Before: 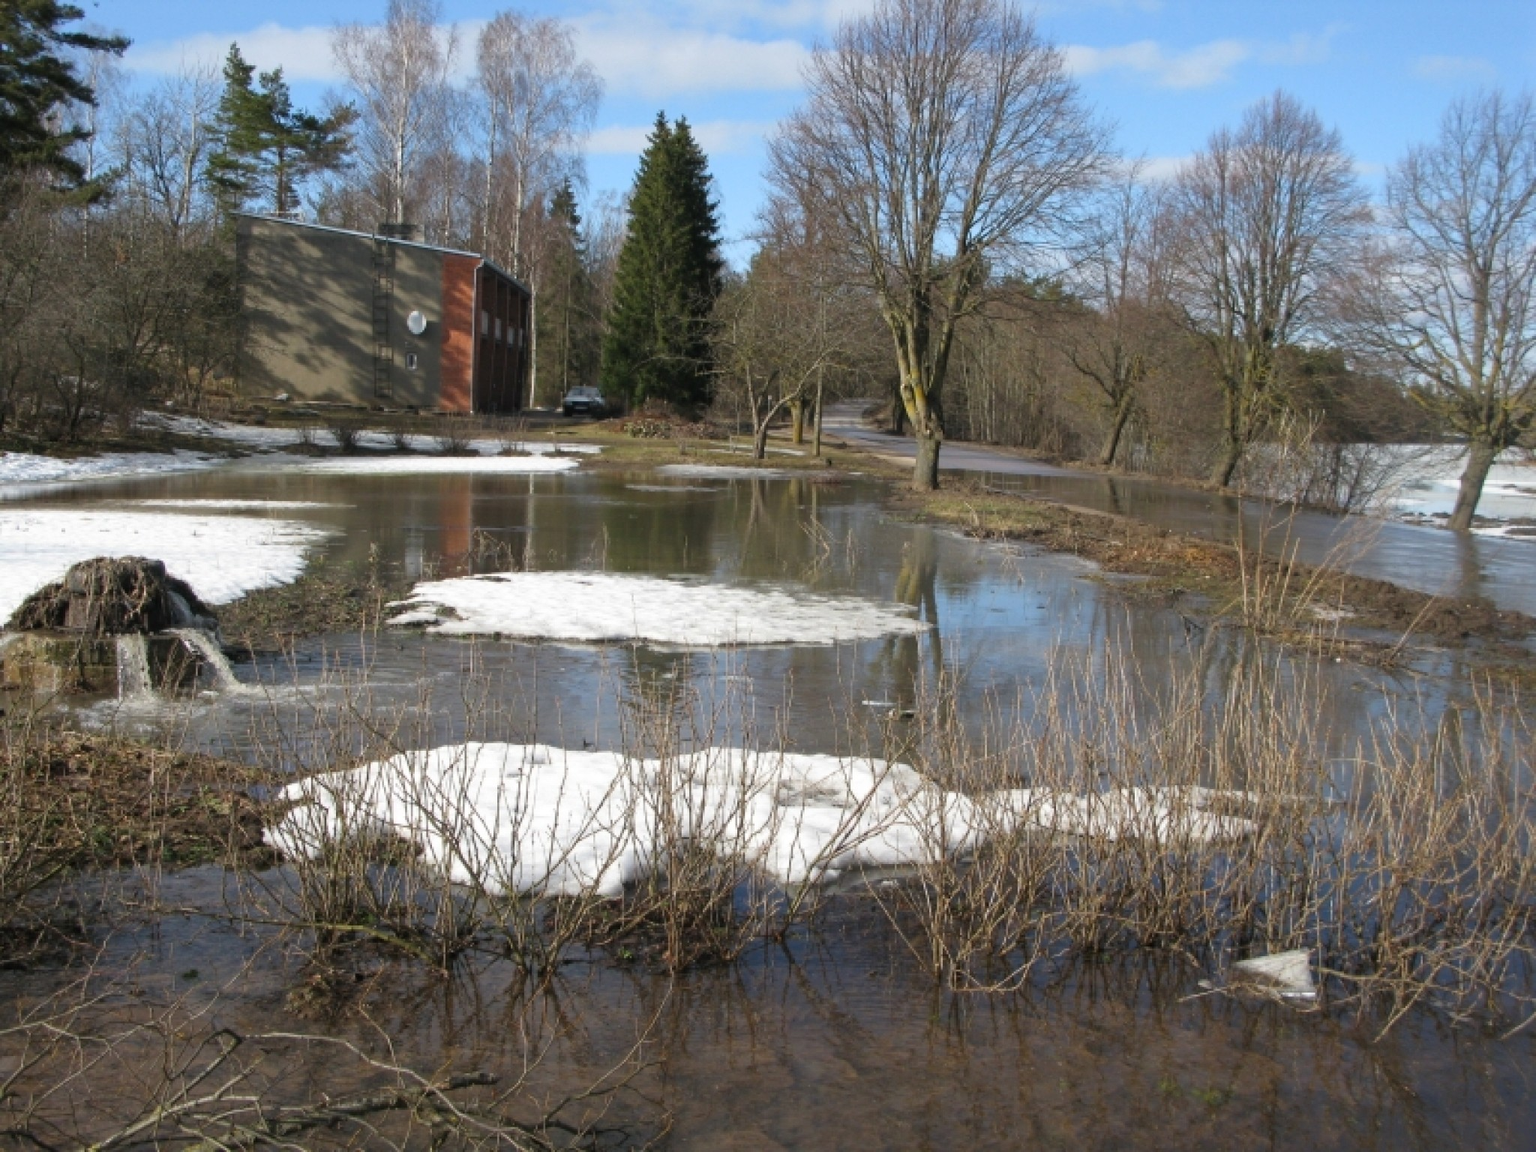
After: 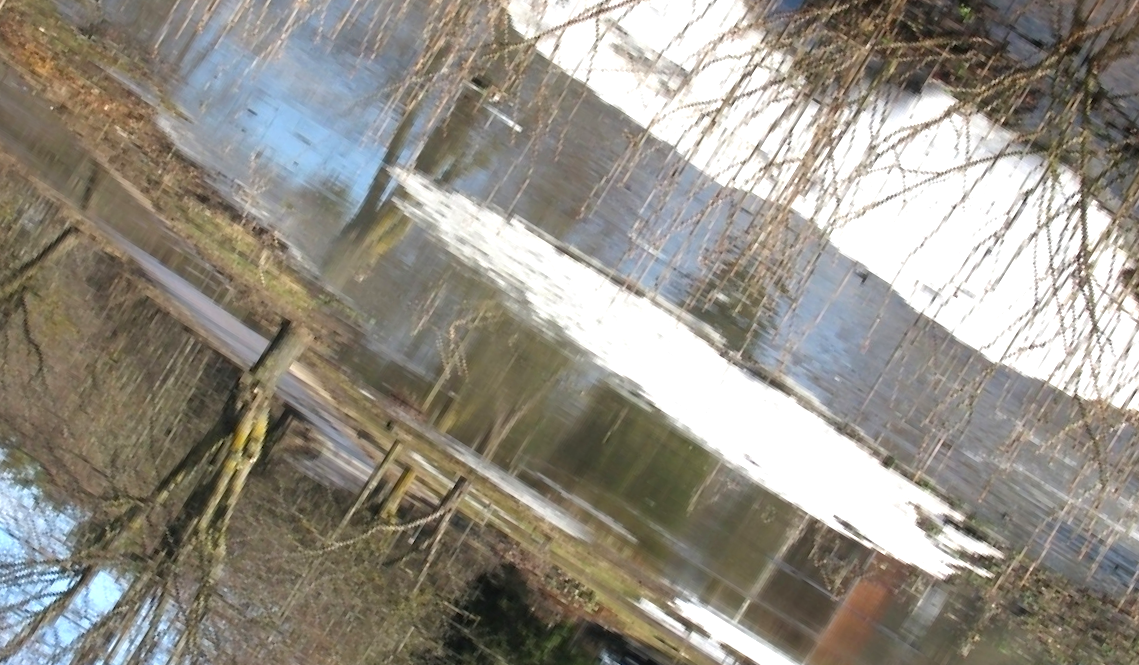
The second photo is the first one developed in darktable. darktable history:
exposure: exposure 0.608 EV, compensate highlight preservation false
crop and rotate: angle 148.14°, left 9.138%, top 15.628%, right 4.482%, bottom 17.089%
